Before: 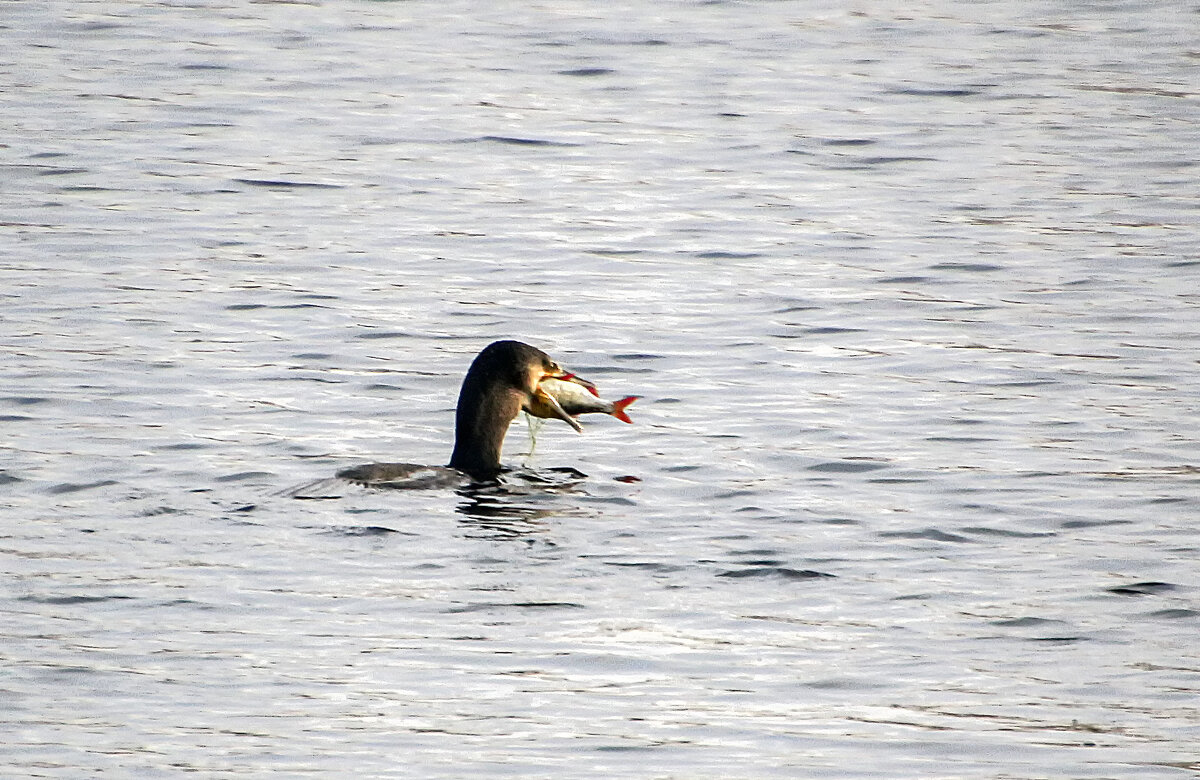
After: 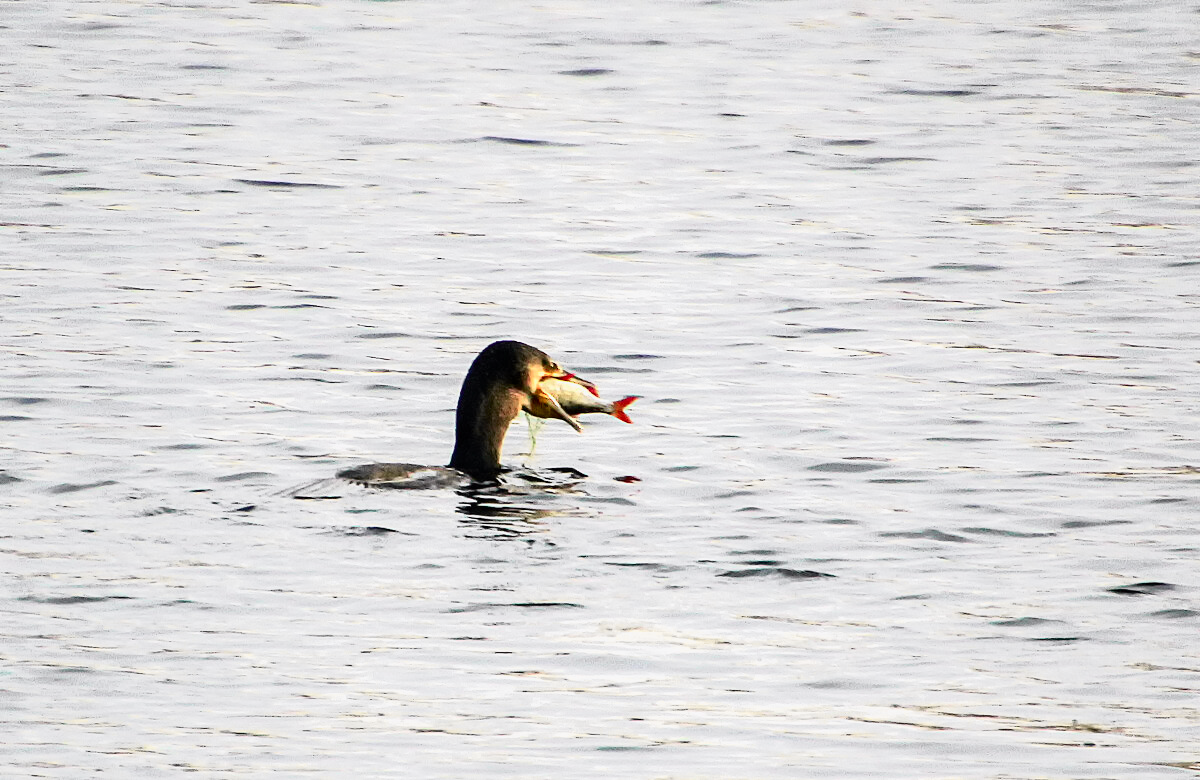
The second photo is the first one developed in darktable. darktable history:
tone curve: curves: ch0 [(0, 0) (0.131, 0.116) (0.316, 0.345) (0.501, 0.584) (0.629, 0.732) (0.812, 0.888) (1, 0.974)]; ch1 [(0, 0) (0.366, 0.367) (0.475, 0.453) (0.494, 0.497) (0.504, 0.503) (0.553, 0.584) (1, 1)]; ch2 [(0, 0) (0.333, 0.346) (0.375, 0.375) (0.424, 0.43) (0.476, 0.492) (0.502, 0.501) (0.533, 0.556) (0.566, 0.599) (0.614, 0.653) (1, 1)], color space Lab, independent channels, preserve colors none
color correction: highlights a* 0.003, highlights b* -0.283
